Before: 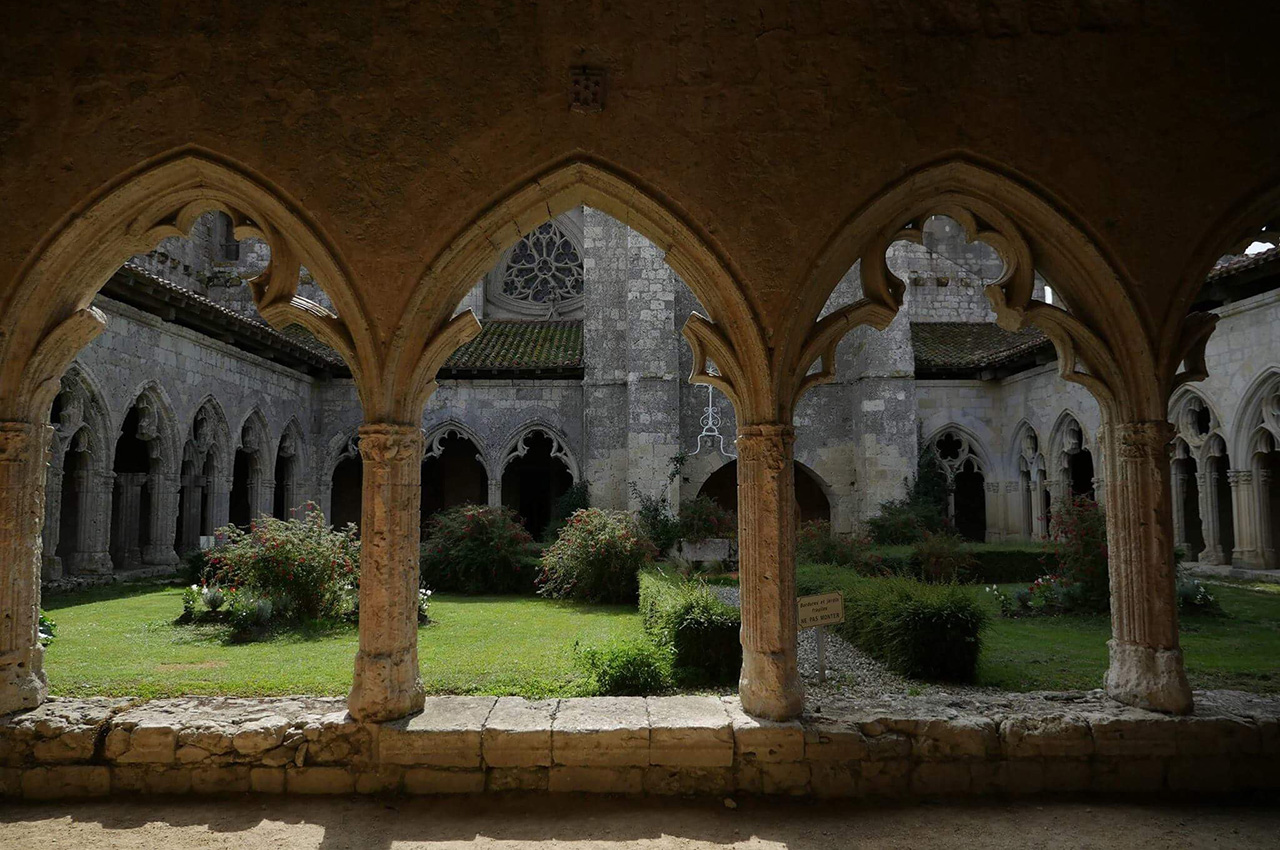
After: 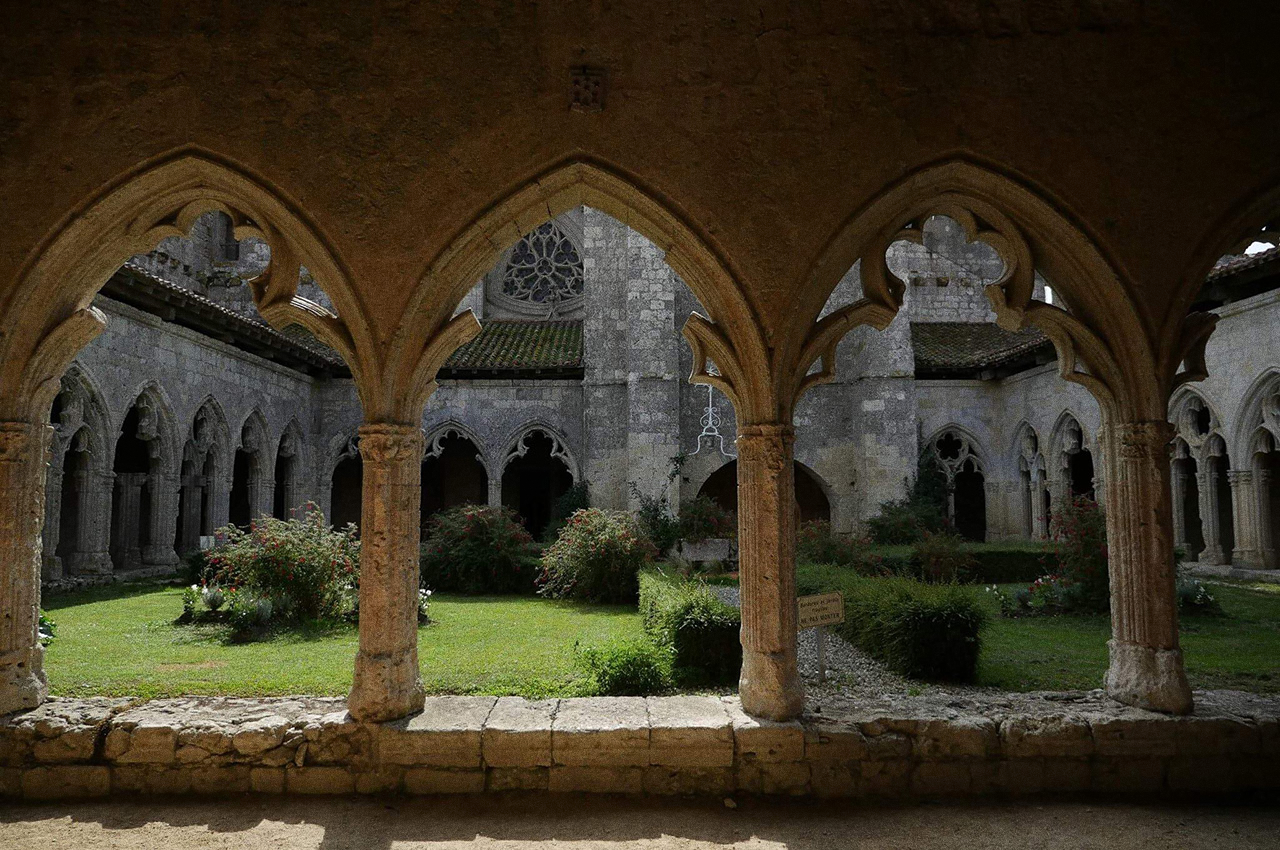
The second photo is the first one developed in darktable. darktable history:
shadows and highlights: shadows -10, white point adjustment 1.5, highlights 10
grain: coarseness 0.09 ISO, strength 40%
